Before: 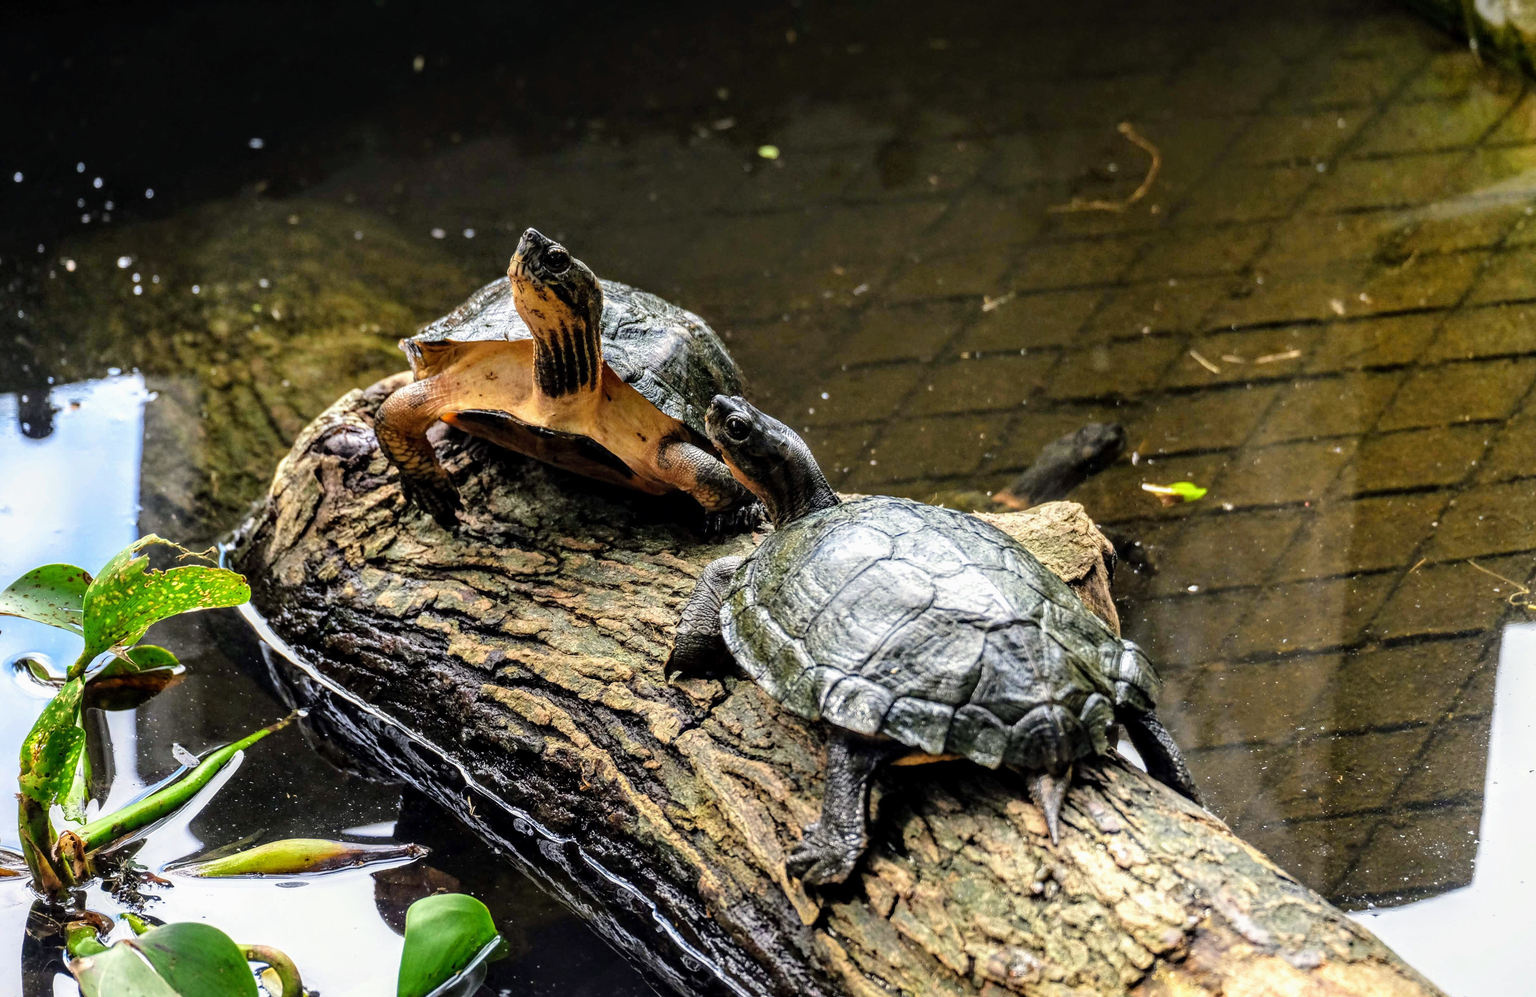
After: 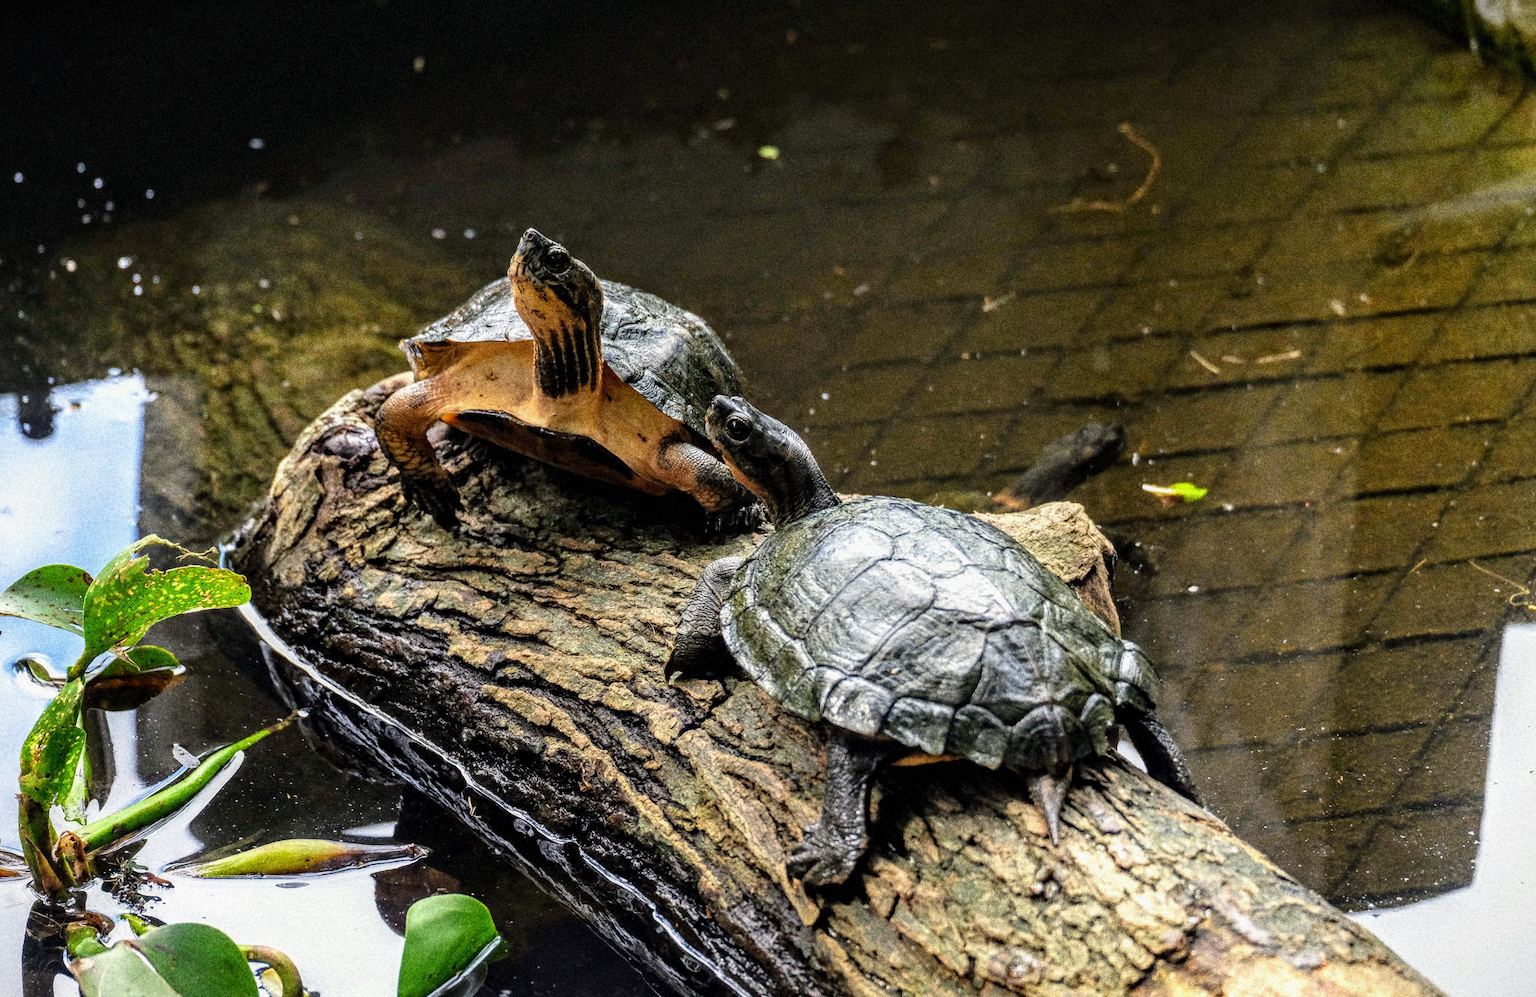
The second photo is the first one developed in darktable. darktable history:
vignetting: fall-off start 97.28%, fall-off radius 79%, brightness -0.462, saturation -0.3, width/height ratio 1.114, dithering 8-bit output, unbound false
grain: coarseness 14.49 ISO, strength 48.04%, mid-tones bias 35%
exposure: exposure -0.04 EV, compensate highlight preservation false
base curve: curves: ch0 [(0, 0) (0.303, 0.277) (1, 1)]
